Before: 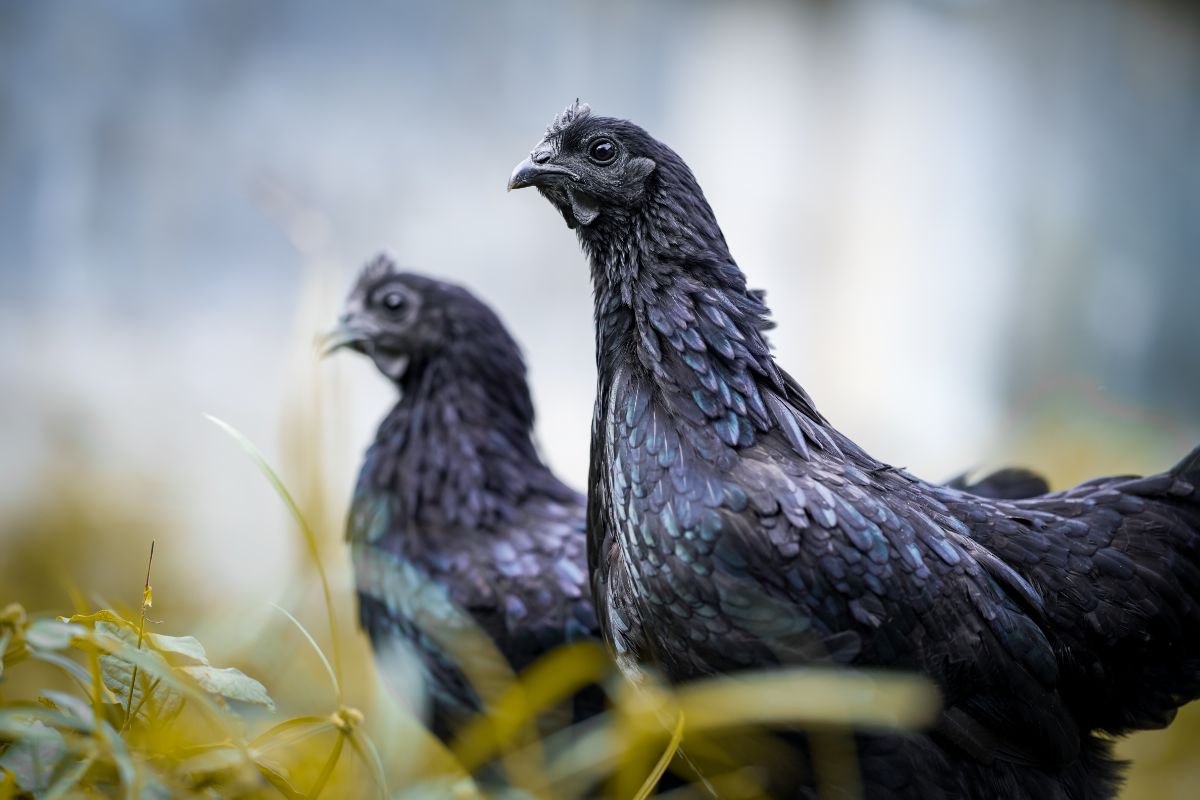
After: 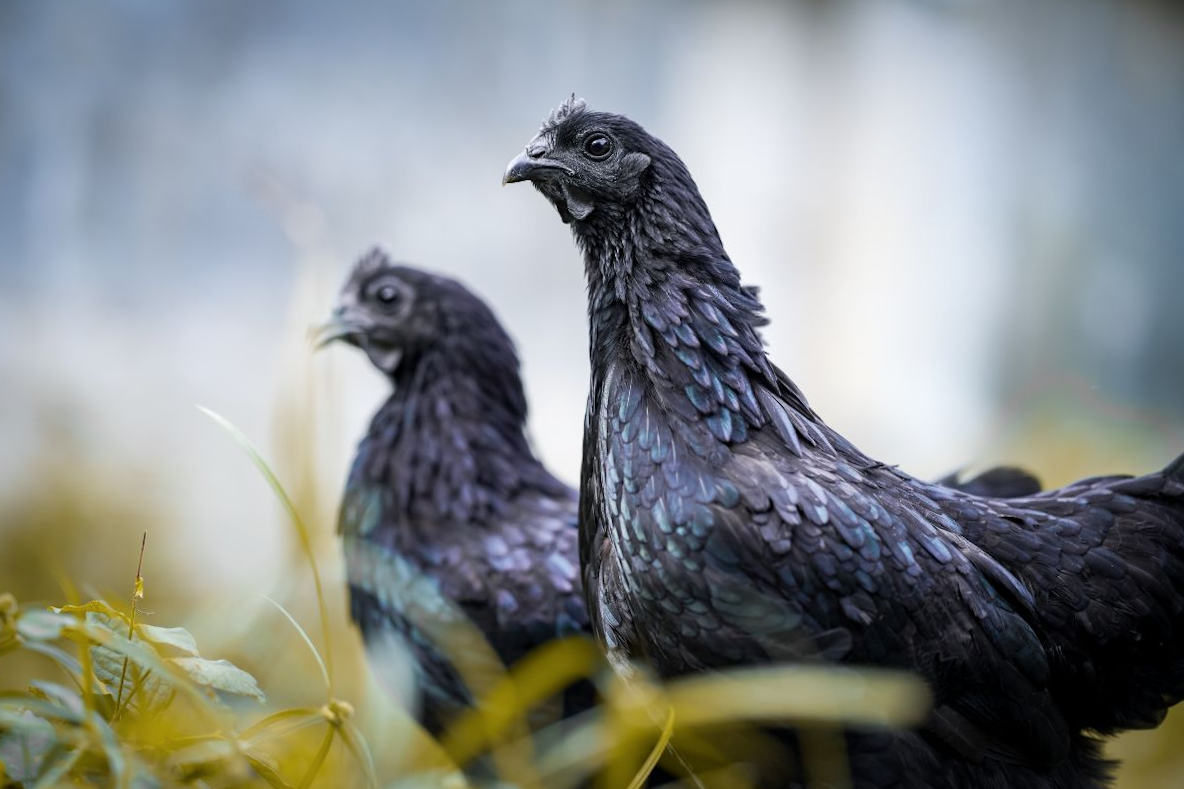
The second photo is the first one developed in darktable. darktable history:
color balance: input saturation 99%
crop and rotate: angle -0.5°
